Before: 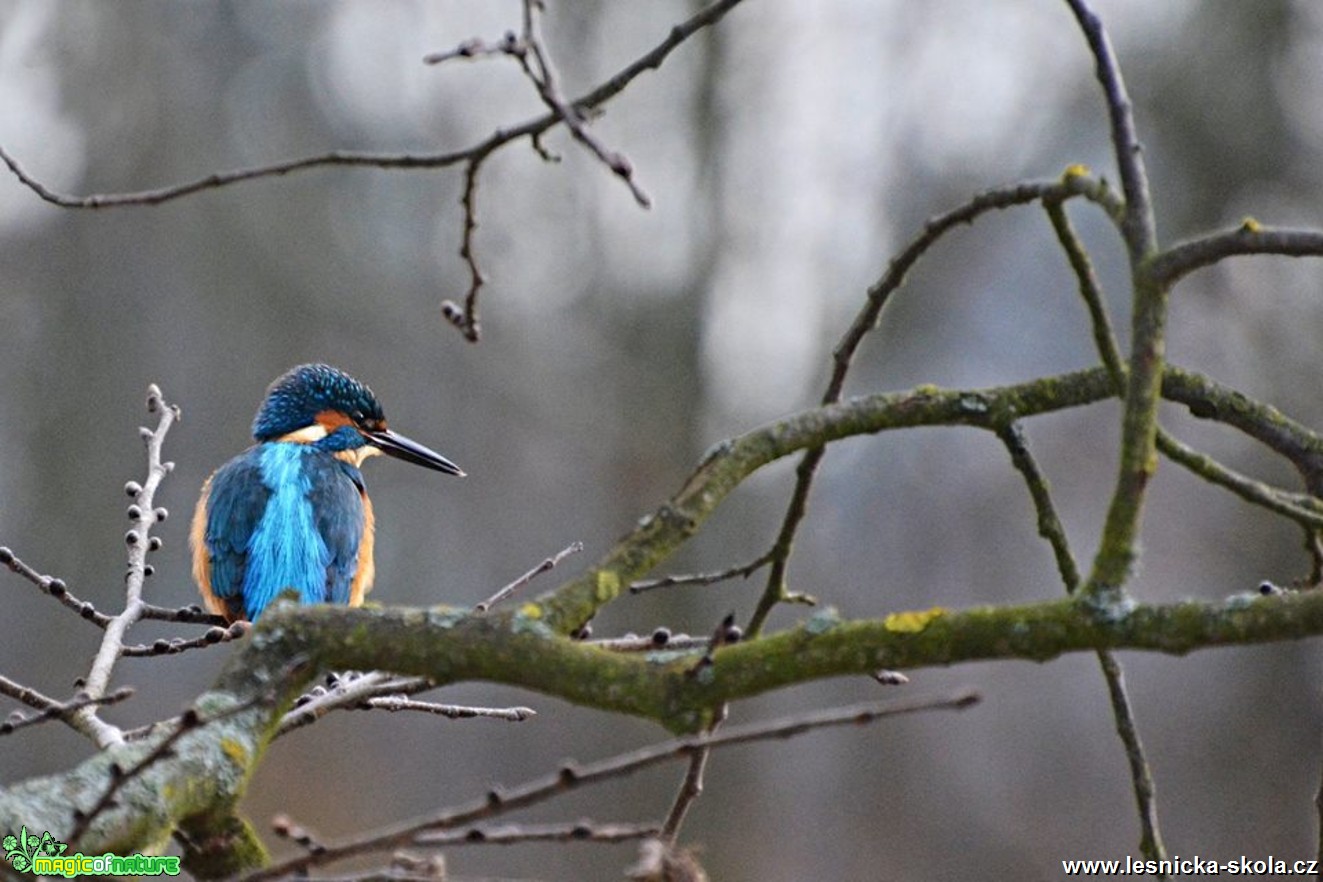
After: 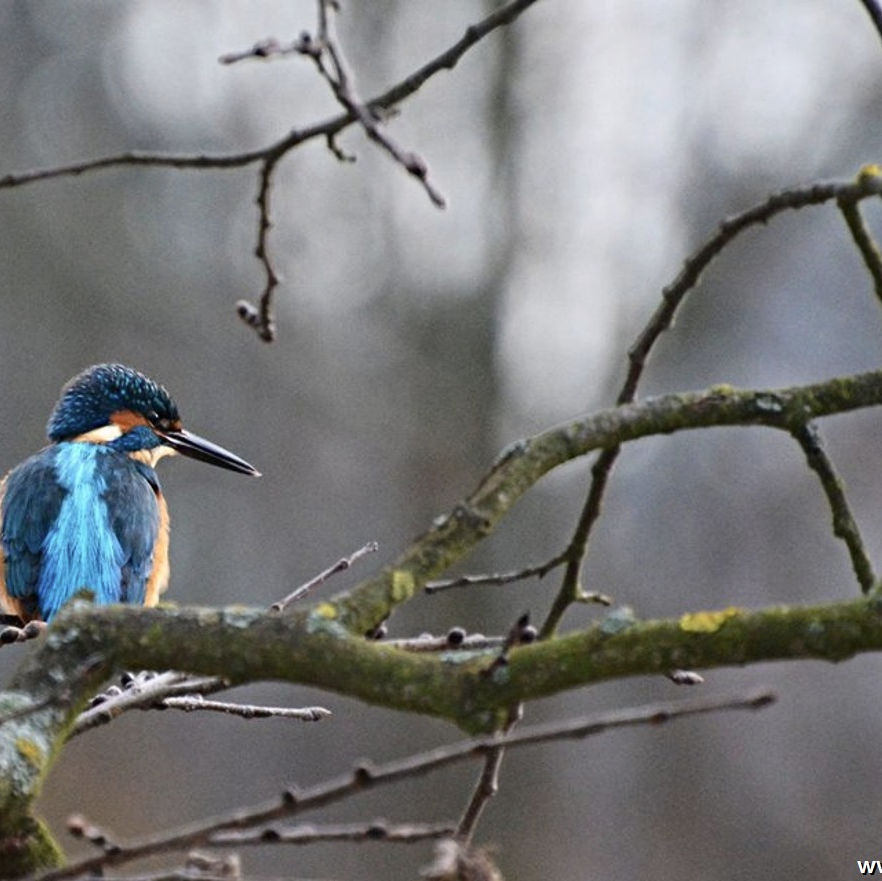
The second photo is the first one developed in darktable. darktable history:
crop and rotate: left 15.503%, right 17.786%
contrast brightness saturation: contrast 0.112, saturation -0.161
